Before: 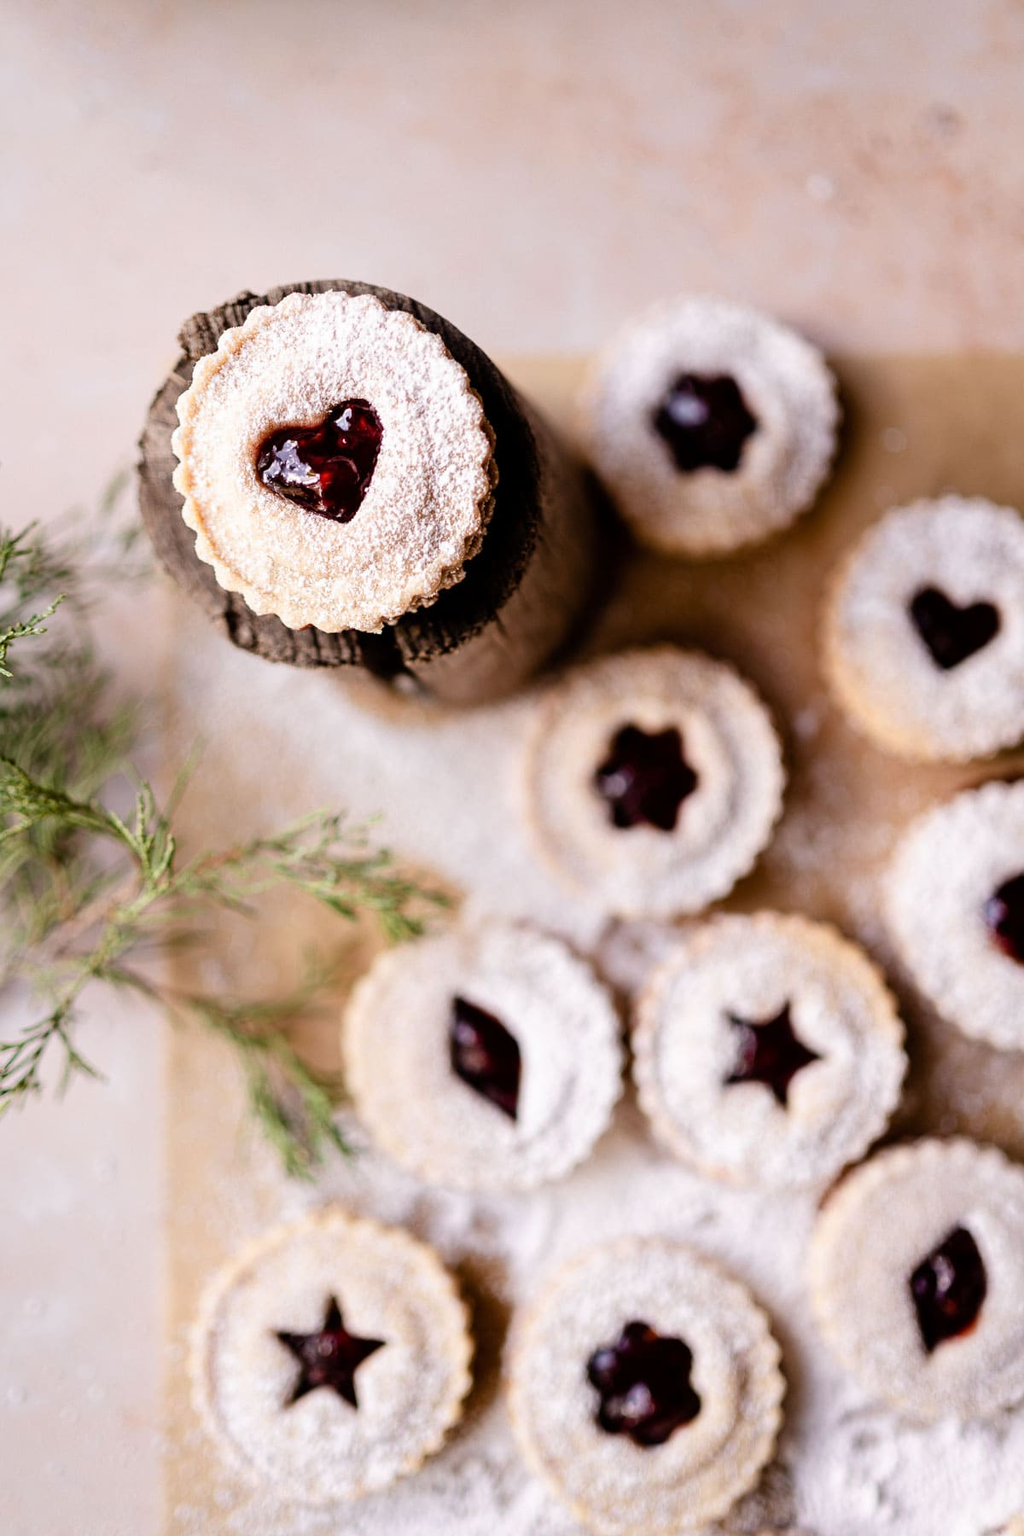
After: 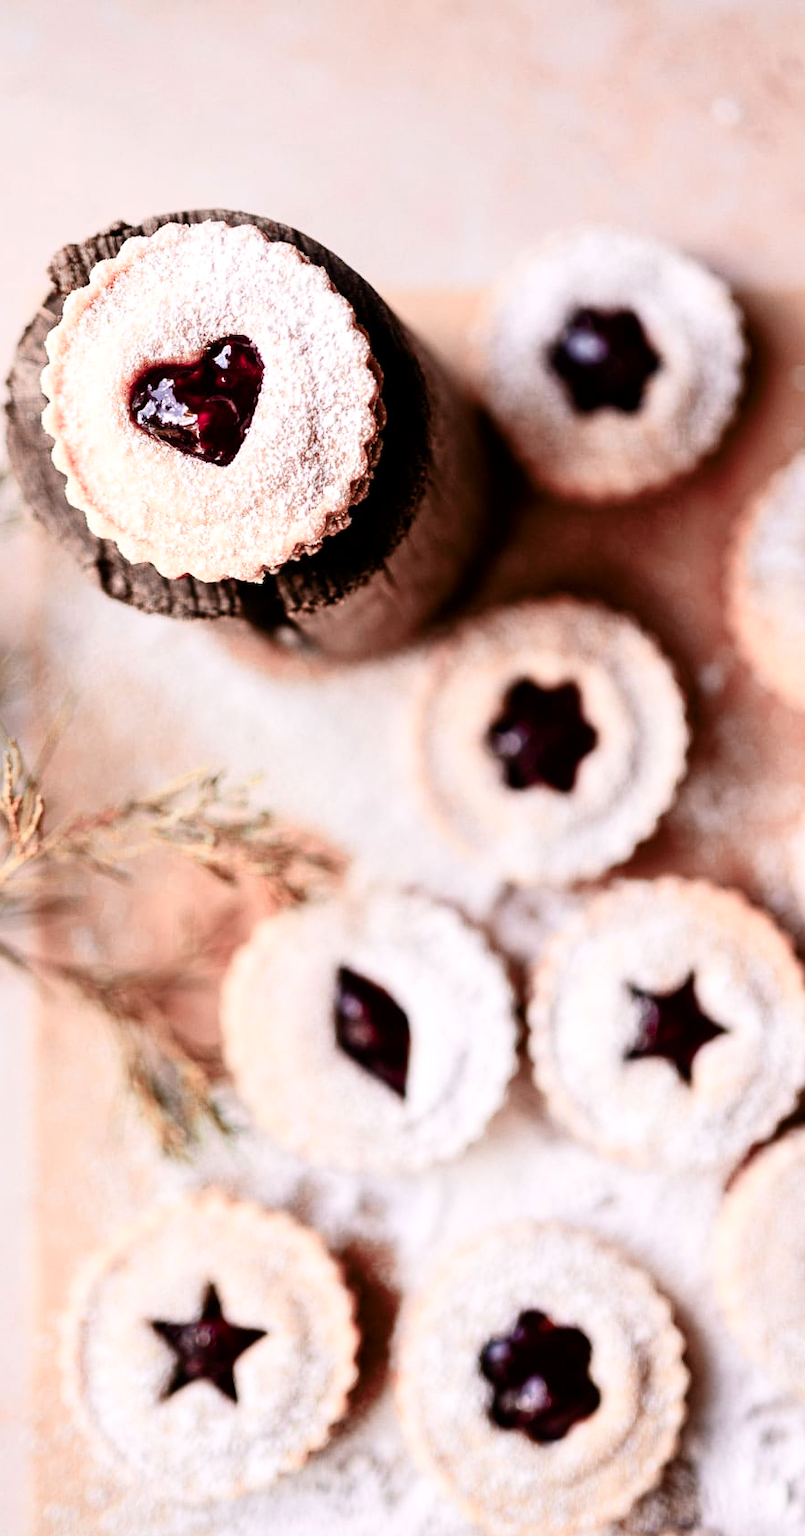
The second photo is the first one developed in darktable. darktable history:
local contrast: mode bilateral grid, contrast 20, coarseness 49, detail 119%, midtone range 0.2
color zones: curves: ch2 [(0, 0.488) (0.143, 0.417) (0.286, 0.212) (0.429, 0.179) (0.571, 0.154) (0.714, 0.415) (0.857, 0.495) (1, 0.488)]
exposure: compensate highlight preservation false
color balance rgb: linear chroma grading › shadows 15.496%, perceptual saturation grading › global saturation 0.089%, global vibrance 9.985%
crop and rotate: left 13.002%, top 5.372%, right 12.528%
contrast brightness saturation: contrast 0.243, brightness 0.091
